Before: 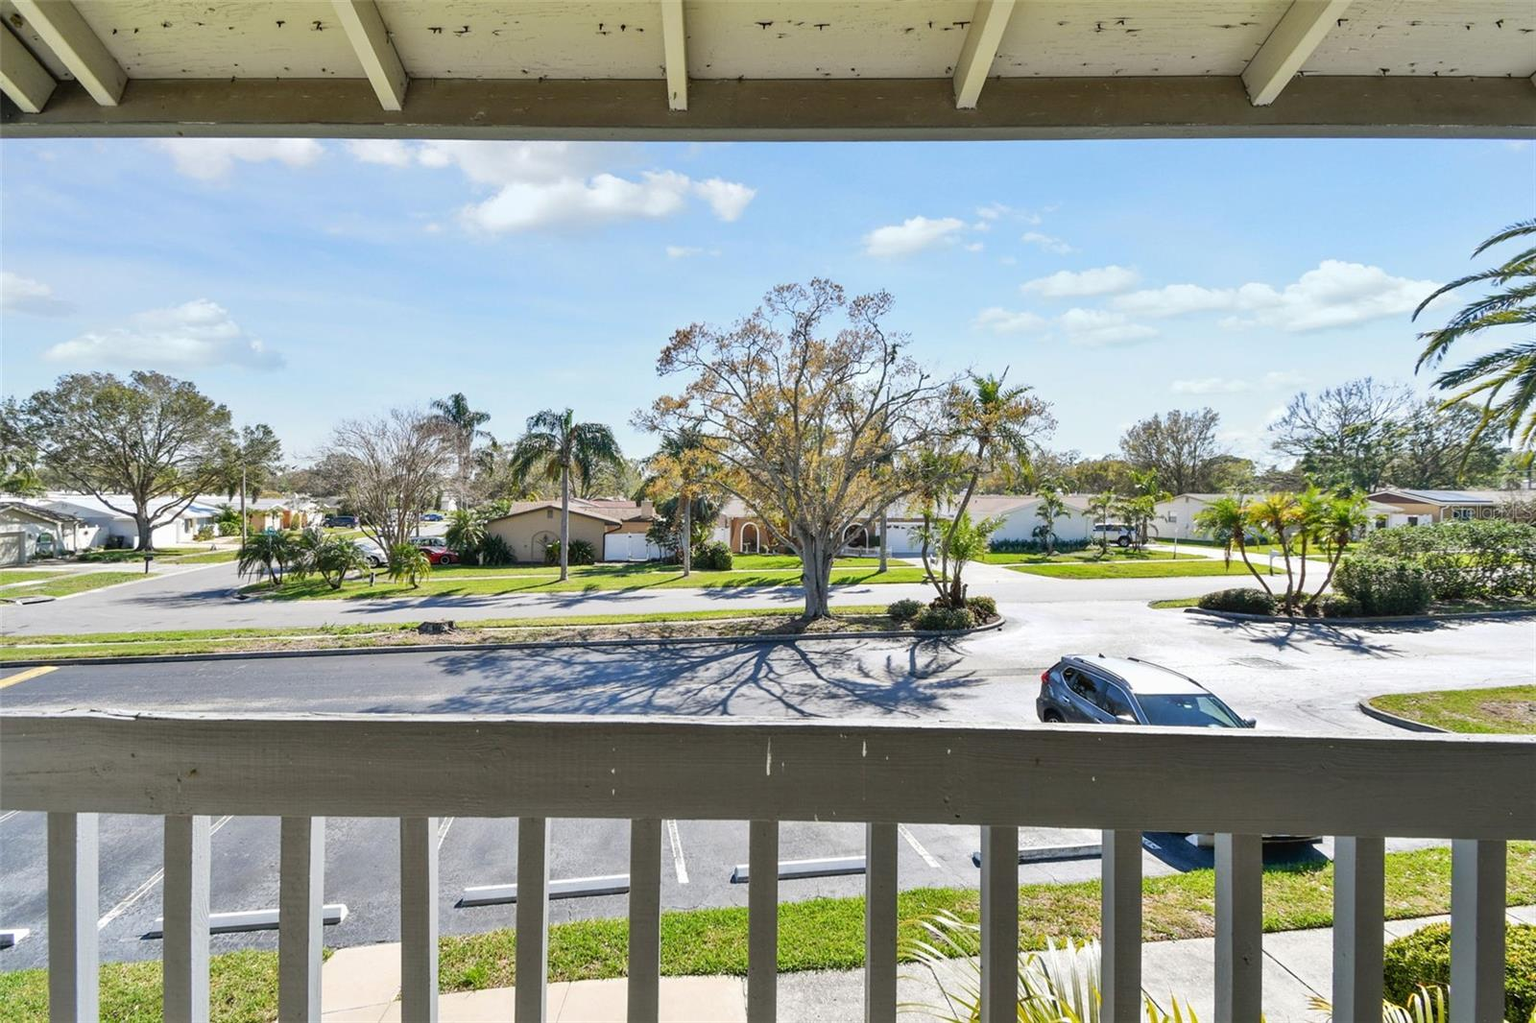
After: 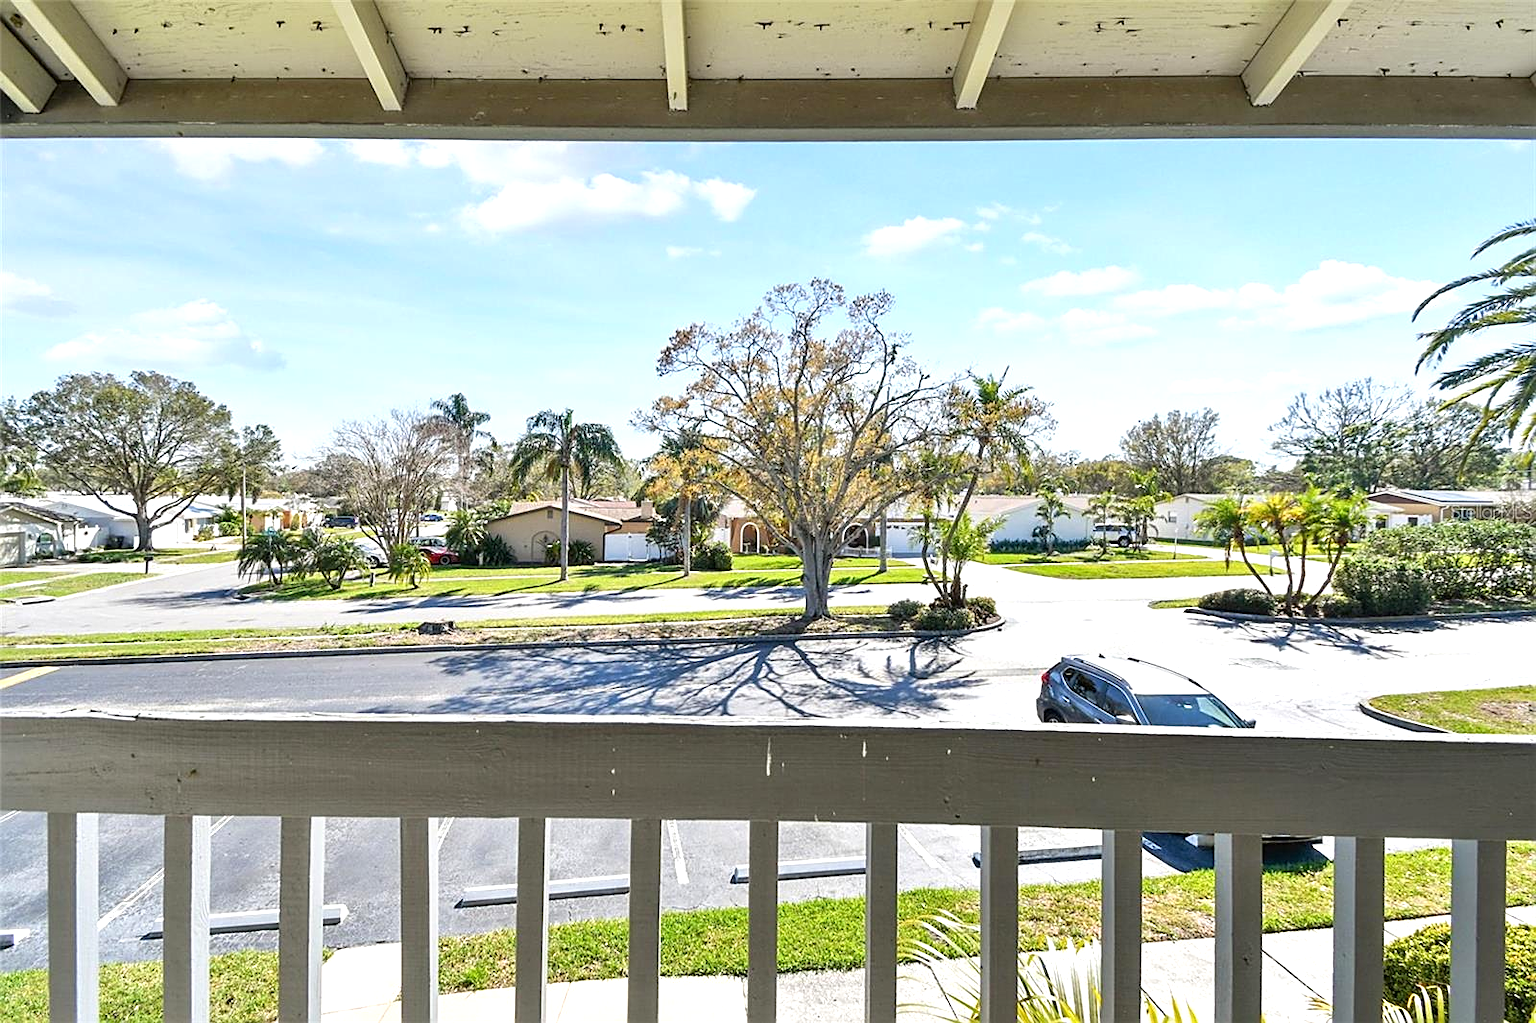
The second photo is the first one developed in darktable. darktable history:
sharpen: on, module defaults
exposure: black level correction 0.001, exposure 0.5 EV, compensate highlight preservation false
